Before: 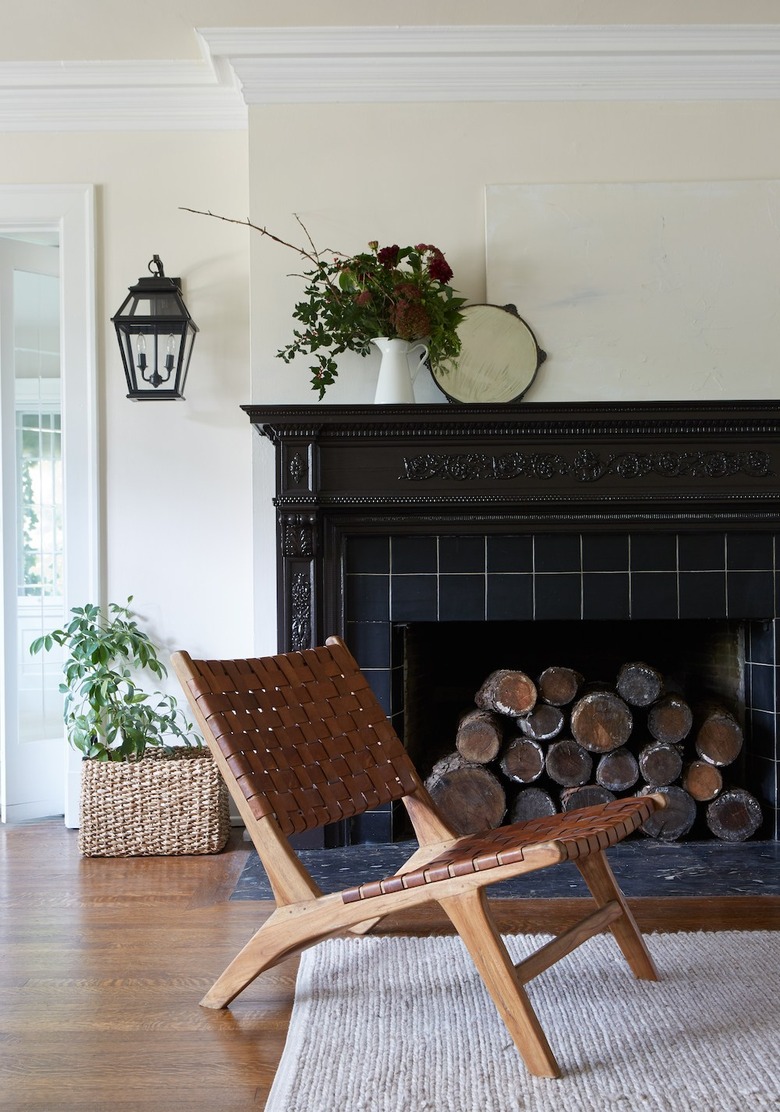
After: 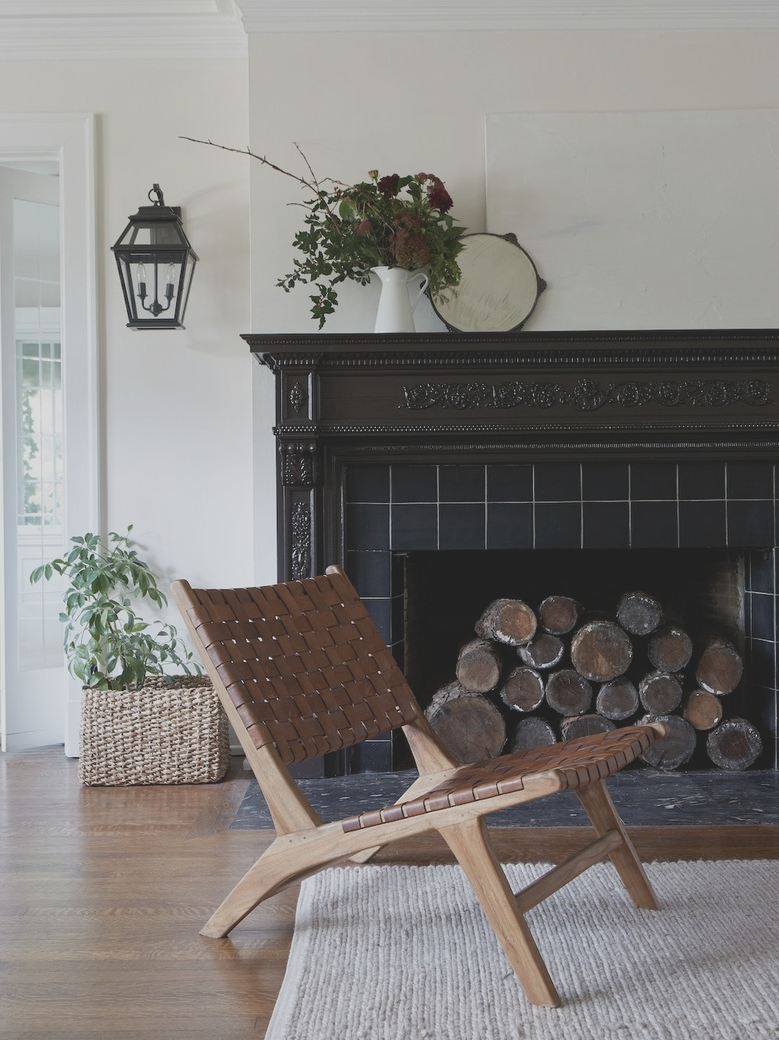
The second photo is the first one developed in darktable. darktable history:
contrast brightness saturation: contrast -0.254, saturation -0.441
crop and rotate: top 6.472%
